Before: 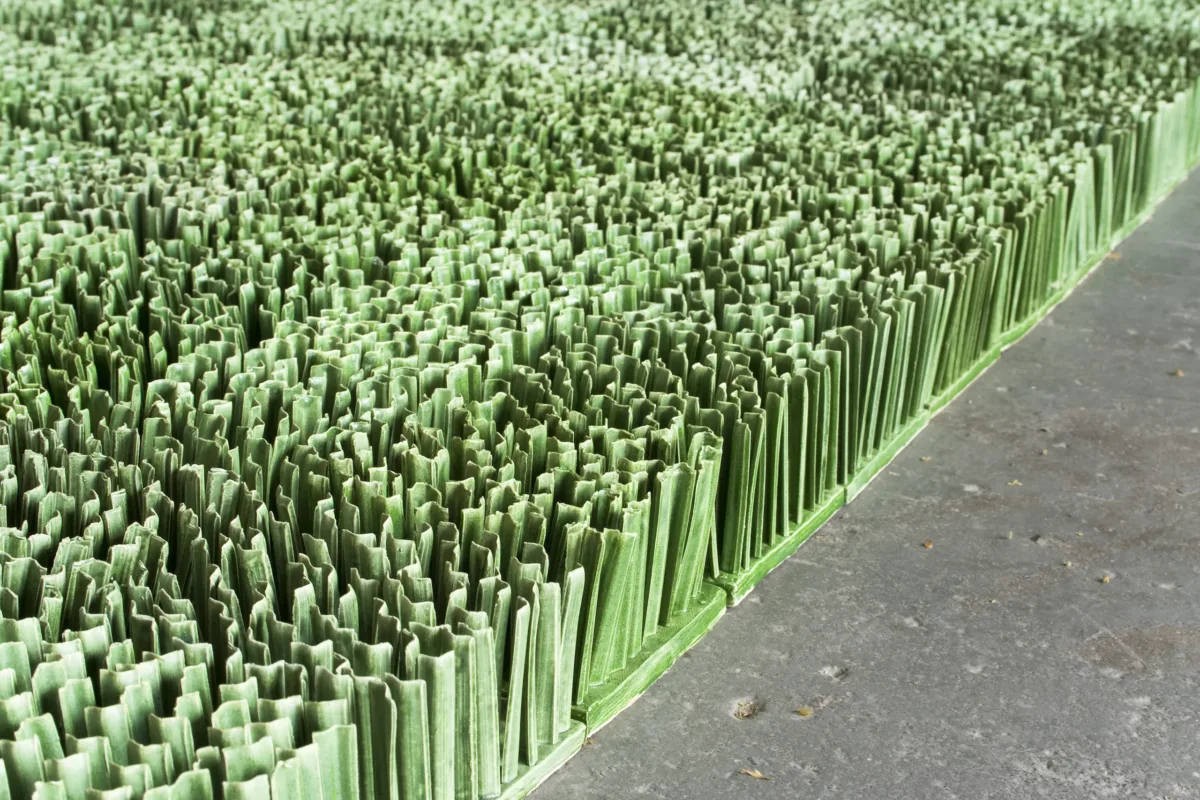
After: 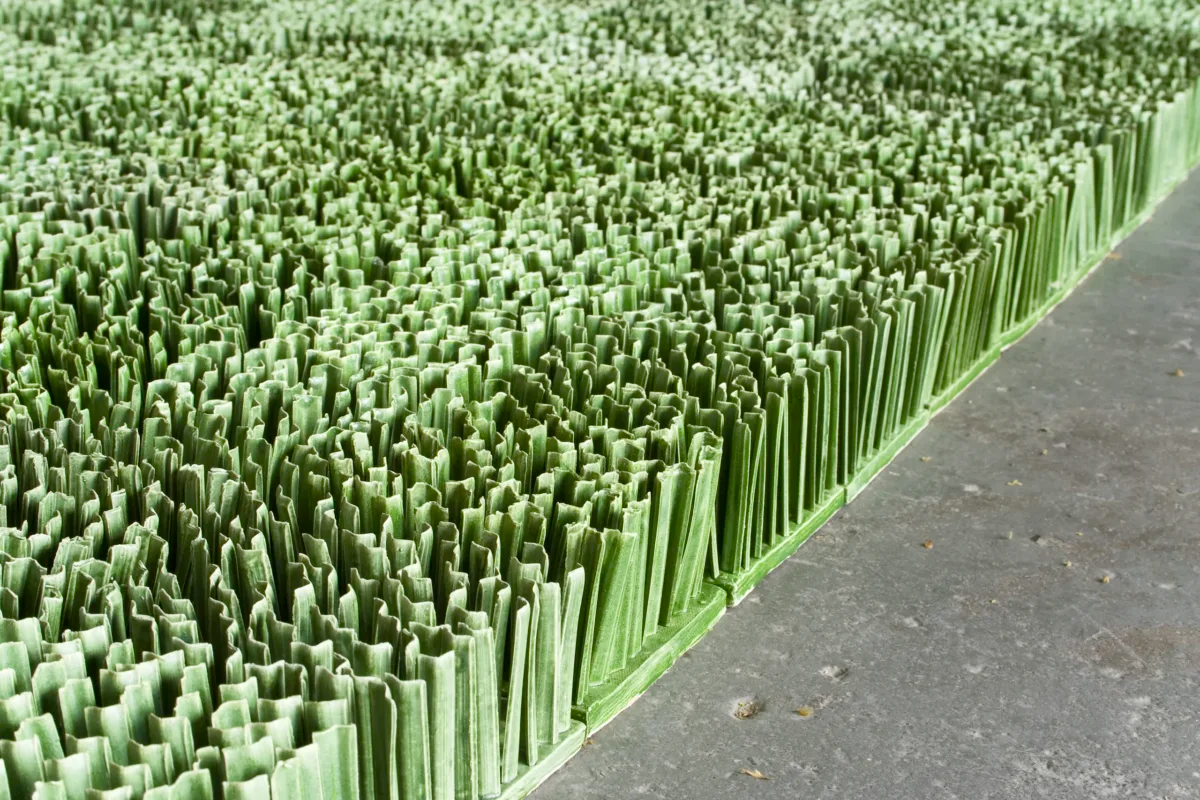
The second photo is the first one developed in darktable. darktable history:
color balance rgb: perceptual saturation grading › global saturation 20%, perceptual saturation grading › highlights -25.362%, perceptual saturation grading › shadows 25.916%
